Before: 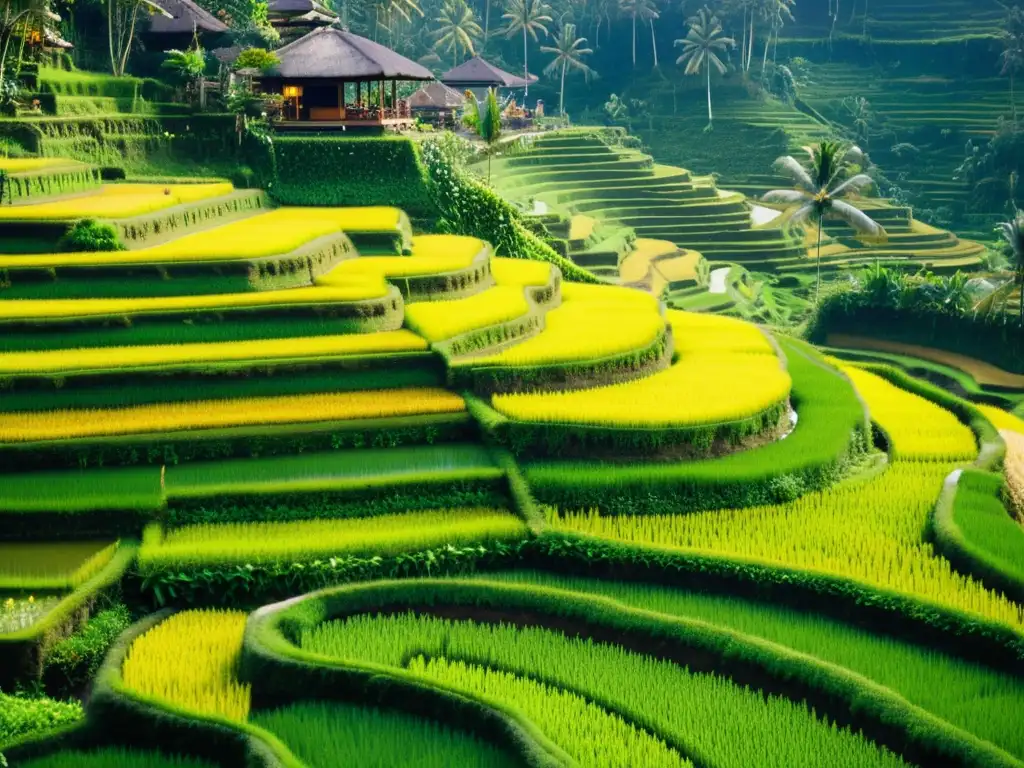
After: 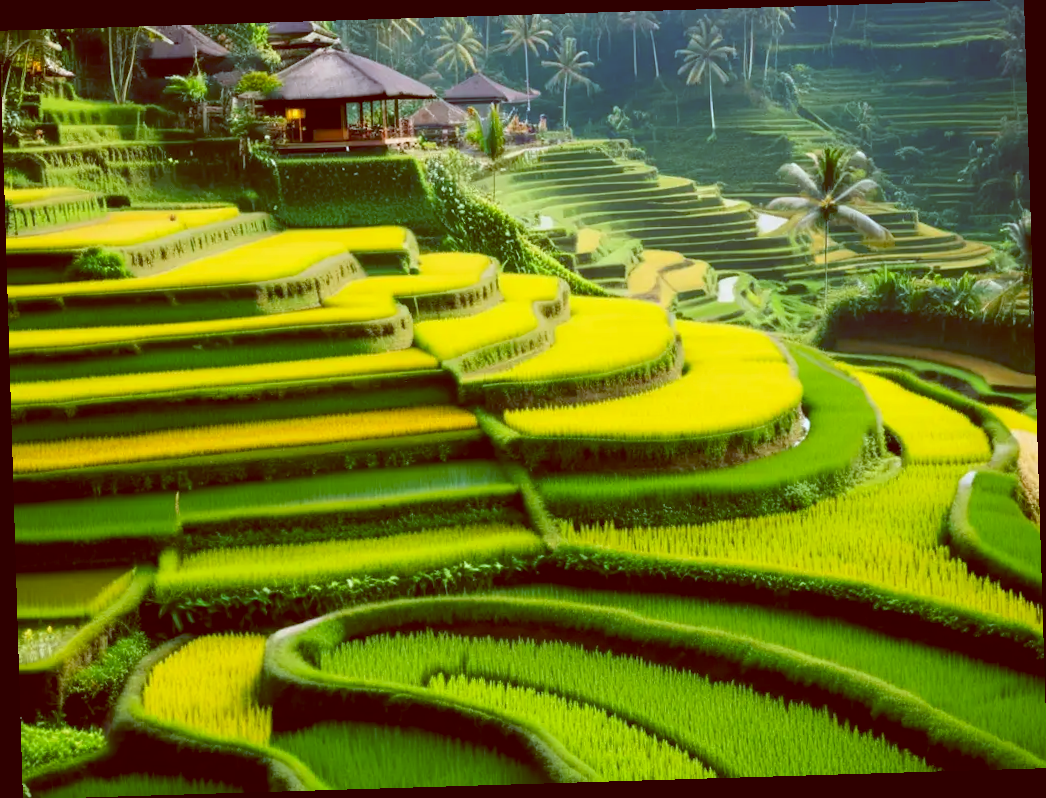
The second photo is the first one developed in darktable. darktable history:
rotate and perspective: rotation -1.75°, automatic cropping off
color balance: lift [1, 1.011, 0.999, 0.989], gamma [1.109, 1.045, 1.039, 0.955], gain [0.917, 0.936, 0.952, 1.064], contrast 2.32%, contrast fulcrum 19%, output saturation 101%
